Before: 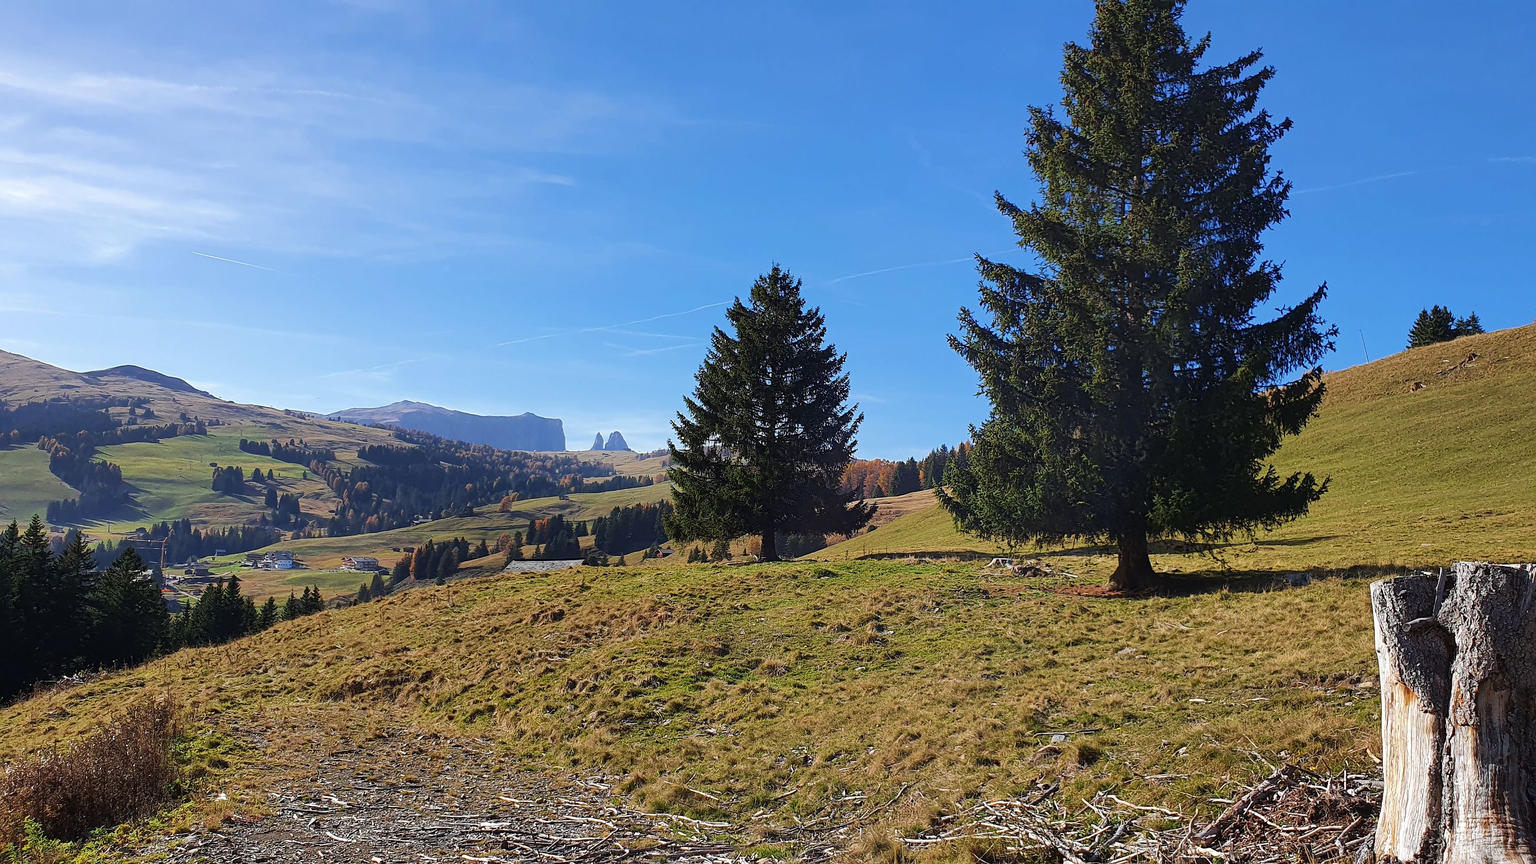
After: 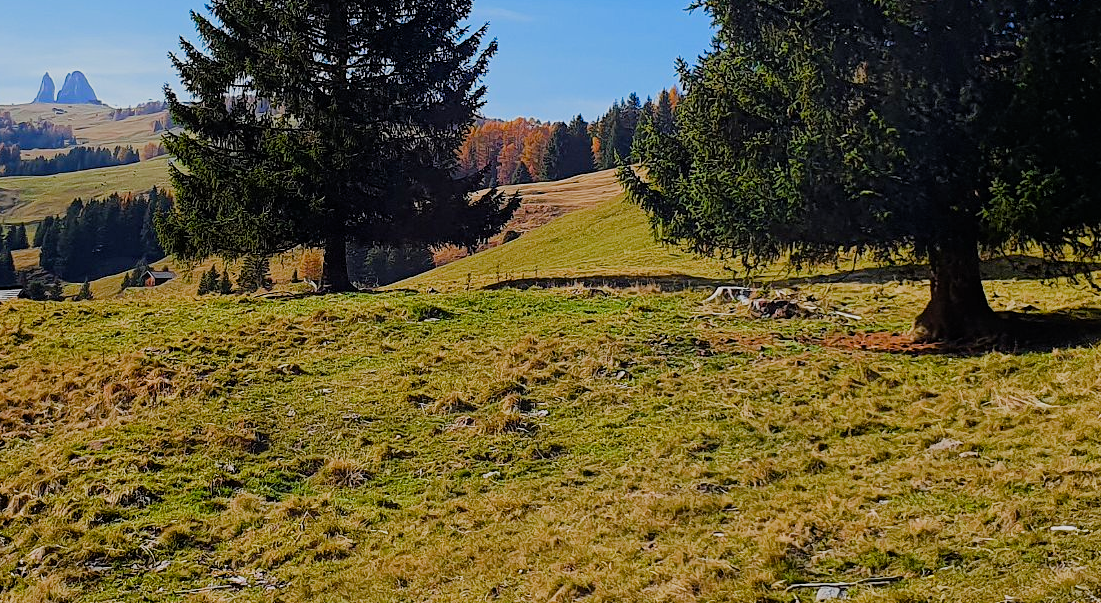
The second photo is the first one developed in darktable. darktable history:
crop: left 37.221%, top 45.169%, right 20.63%, bottom 13.777%
filmic rgb: middle gray luminance 18.42%, black relative exposure -11.25 EV, white relative exposure 3.75 EV, threshold 6 EV, target black luminance 0%, hardness 5.87, latitude 57.4%, contrast 0.963, shadows ↔ highlights balance 49.98%, add noise in highlights 0, preserve chrominance luminance Y, color science v3 (2019), use custom middle-gray values true, iterations of high-quality reconstruction 0, contrast in highlights soft, enable highlight reconstruction true
color balance rgb: perceptual saturation grading › global saturation 35%, perceptual saturation grading › highlights -25%, perceptual saturation grading › shadows 25%, global vibrance 10%
